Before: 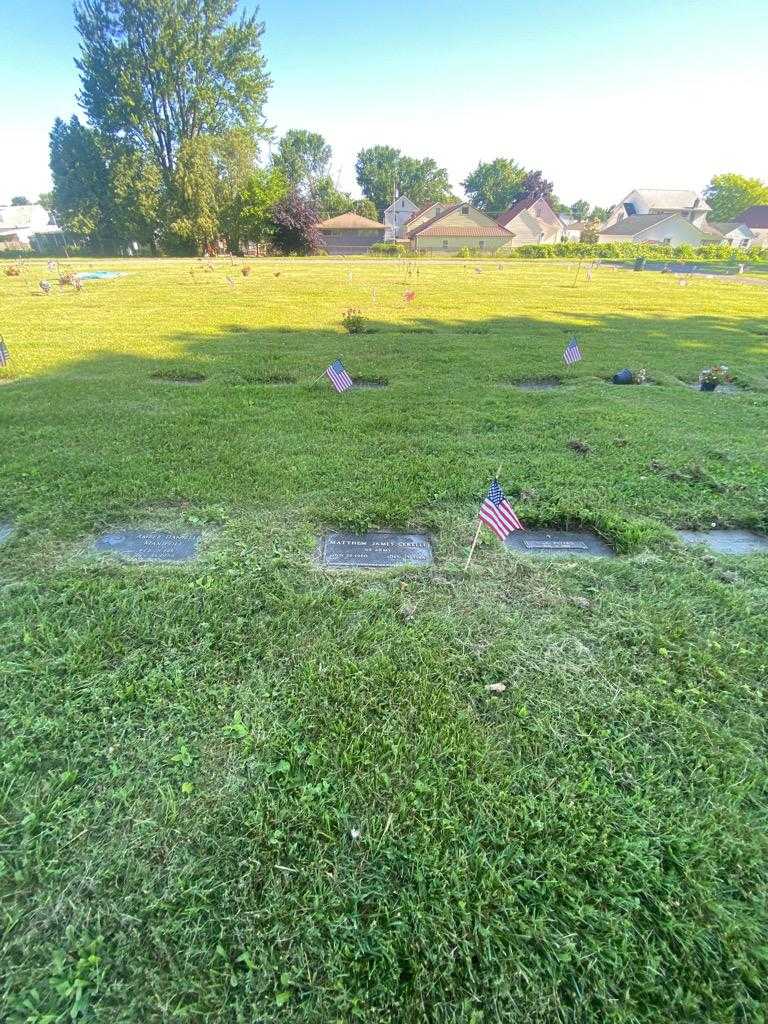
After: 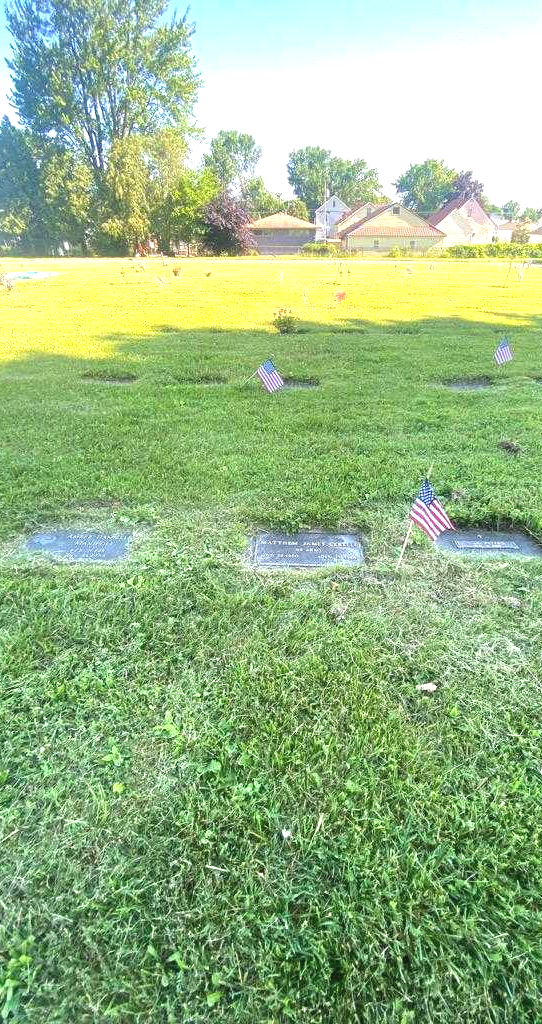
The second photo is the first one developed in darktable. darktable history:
exposure: black level correction -0.002, exposure 0.707 EV, compensate highlight preservation false
crop and rotate: left 9.018%, right 20.34%
